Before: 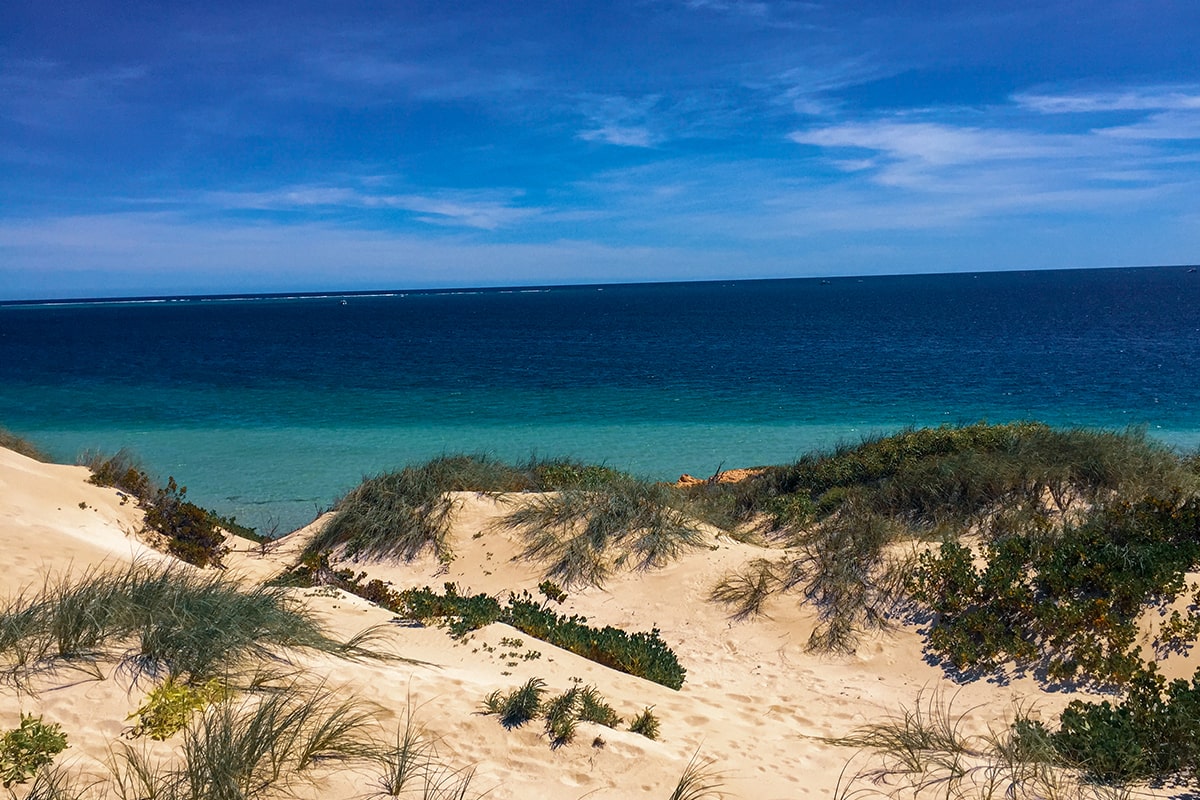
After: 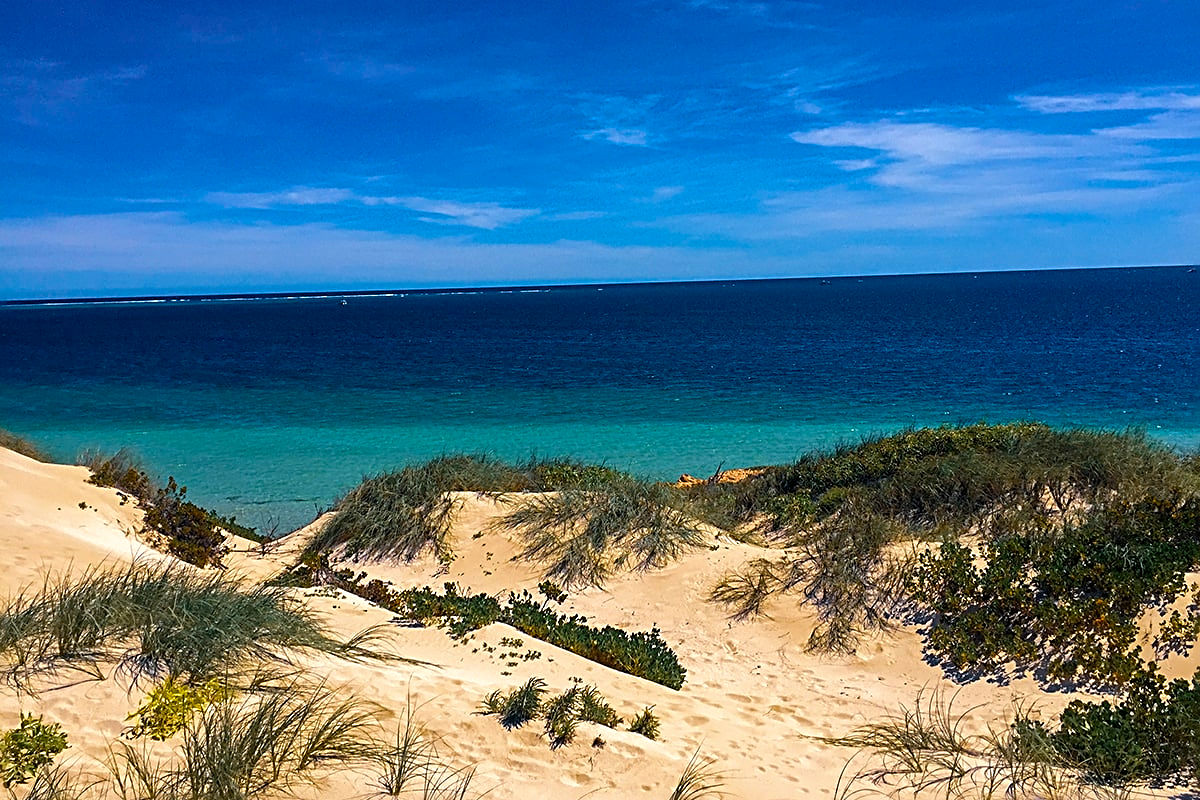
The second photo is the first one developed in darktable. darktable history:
color balance rgb: perceptual saturation grading › global saturation 18.202%, perceptual brilliance grading › highlights 2.402%, global vibrance 20%
sharpen: radius 2.64, amount 0.653
